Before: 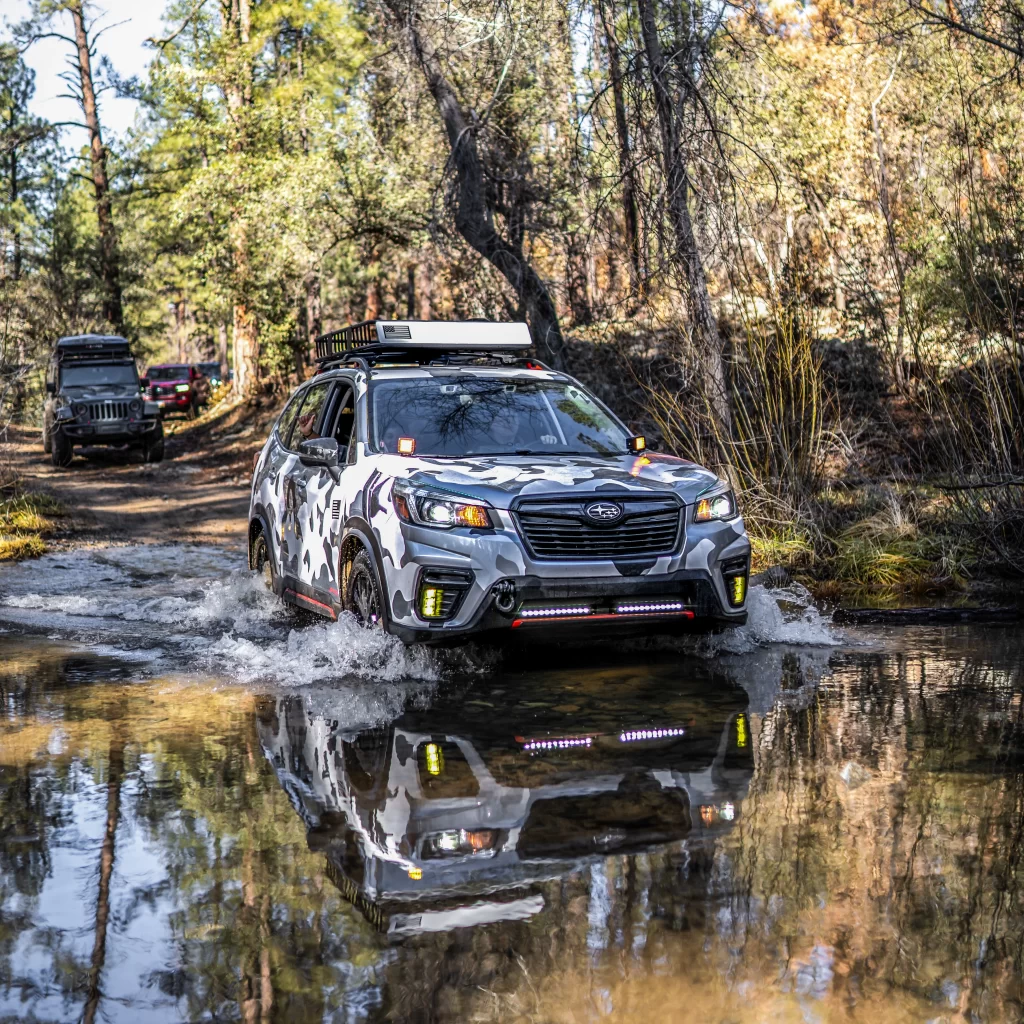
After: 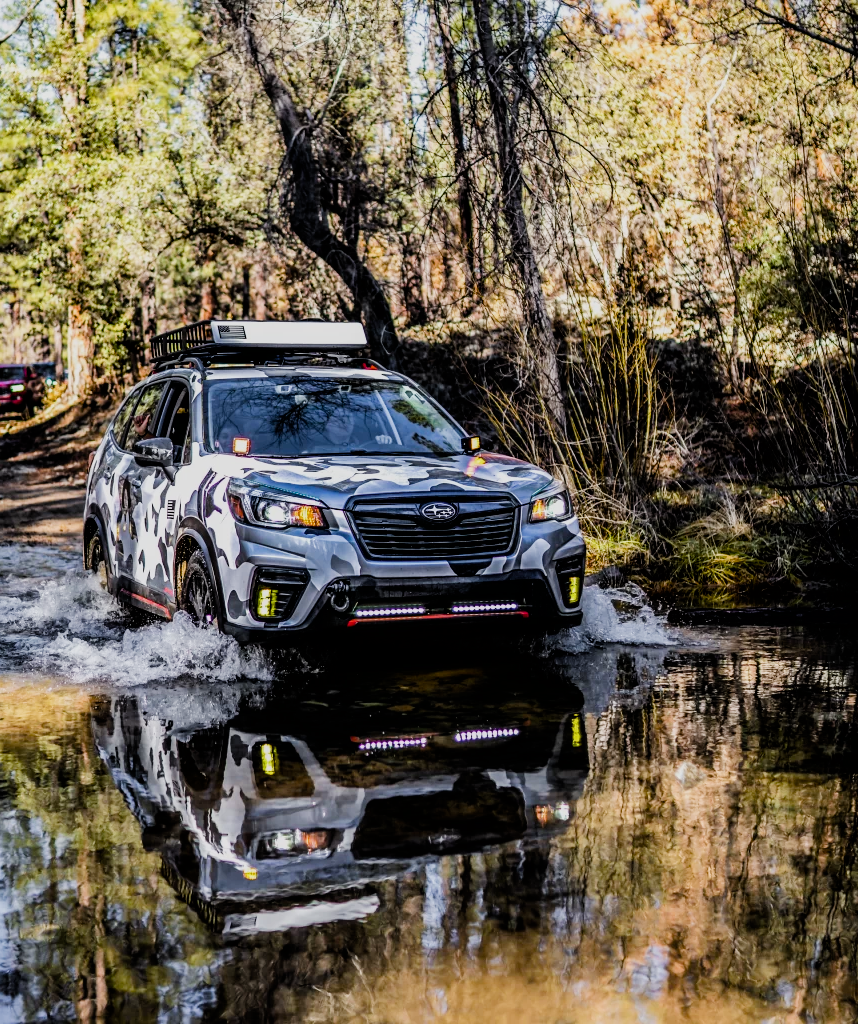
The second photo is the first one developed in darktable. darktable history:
crop: left 16.145%
color balance rgb: perceptual saturation grading › global saturation 20%, perceptual saturation grading › highlights -25%, perceptual saturation grading › shadows 50%
filmic rgb: black relative exposure -5 EV, hardness 2.88, contrast 1.3, highlights saturation mix -30%
